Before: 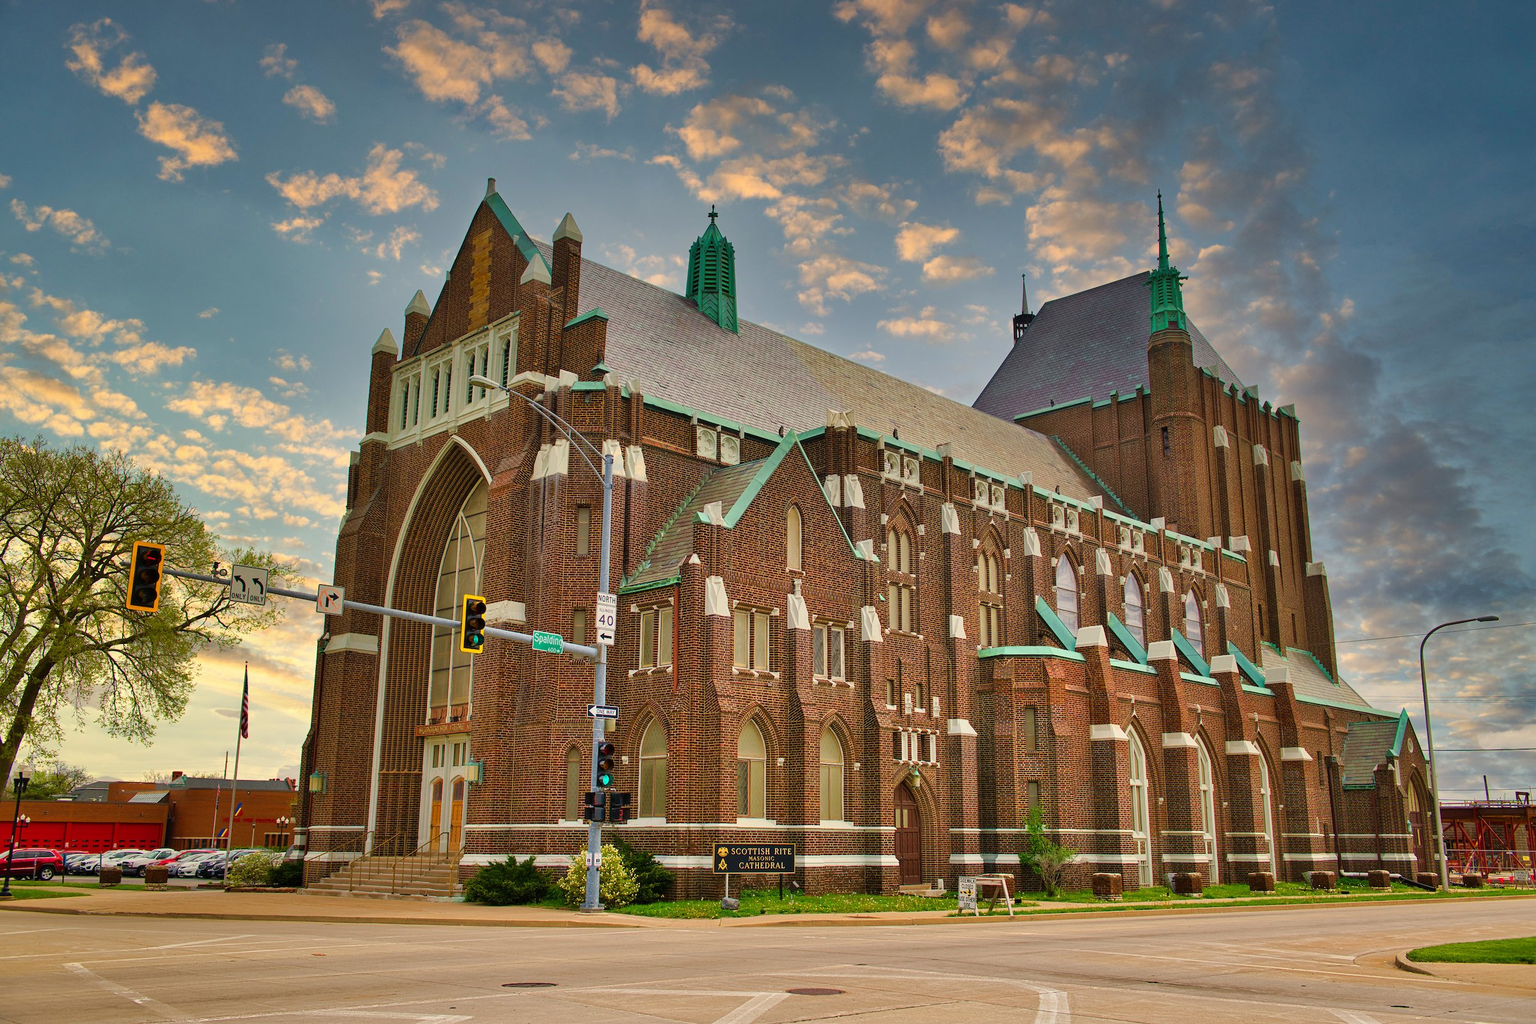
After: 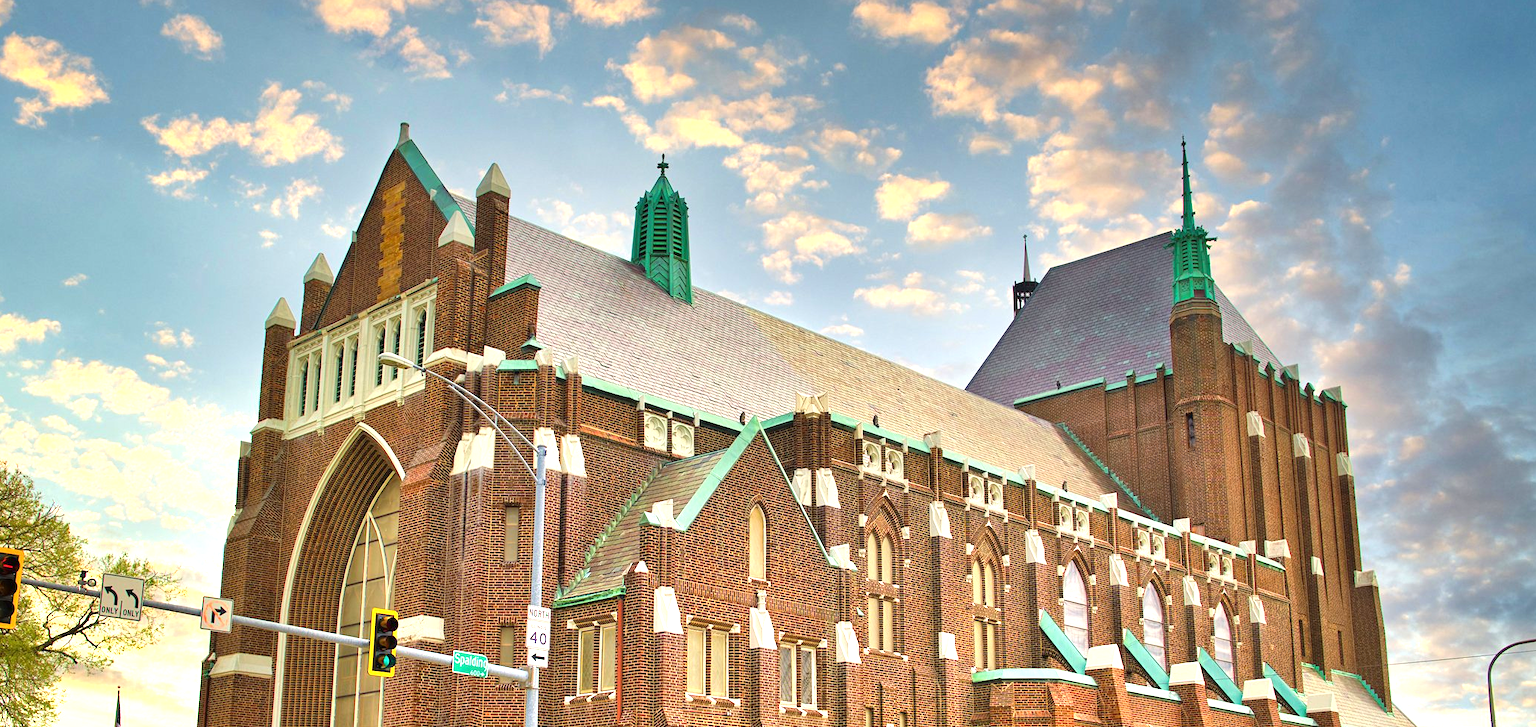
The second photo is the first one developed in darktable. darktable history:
crop and rotate: left 9.422%, top 7.177%, right 4.825%, bottom 31.832%
tone equalizer: on, module defaults
color correction: highlights b* -0.048
exposure: exposure 1.16 EV, compensate exposure bias true, compensate highlight preservation false
